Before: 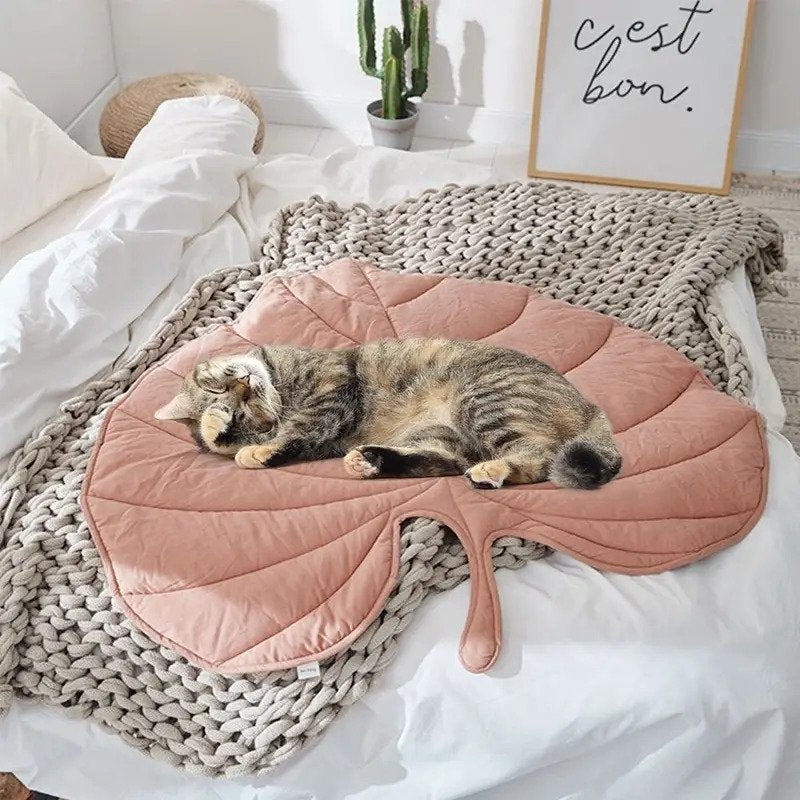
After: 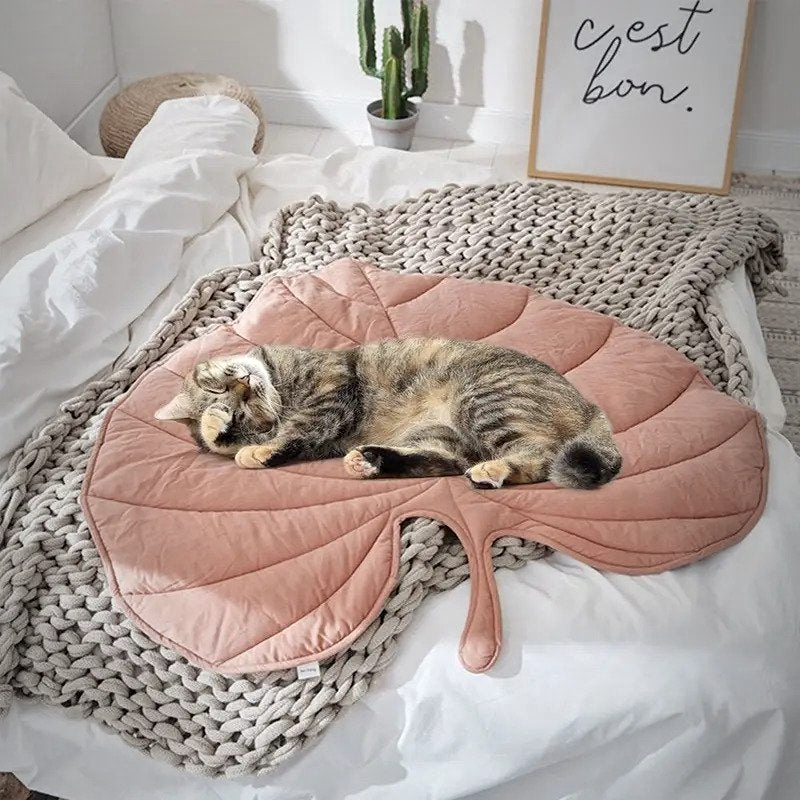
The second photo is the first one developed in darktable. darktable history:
local contrast: highlights 104%, shadows 102%, detail 120%, midtone range 0.2
vignetting: fall-off start 72.48%, fall-off radius 107%, width/height ratio 0.726
